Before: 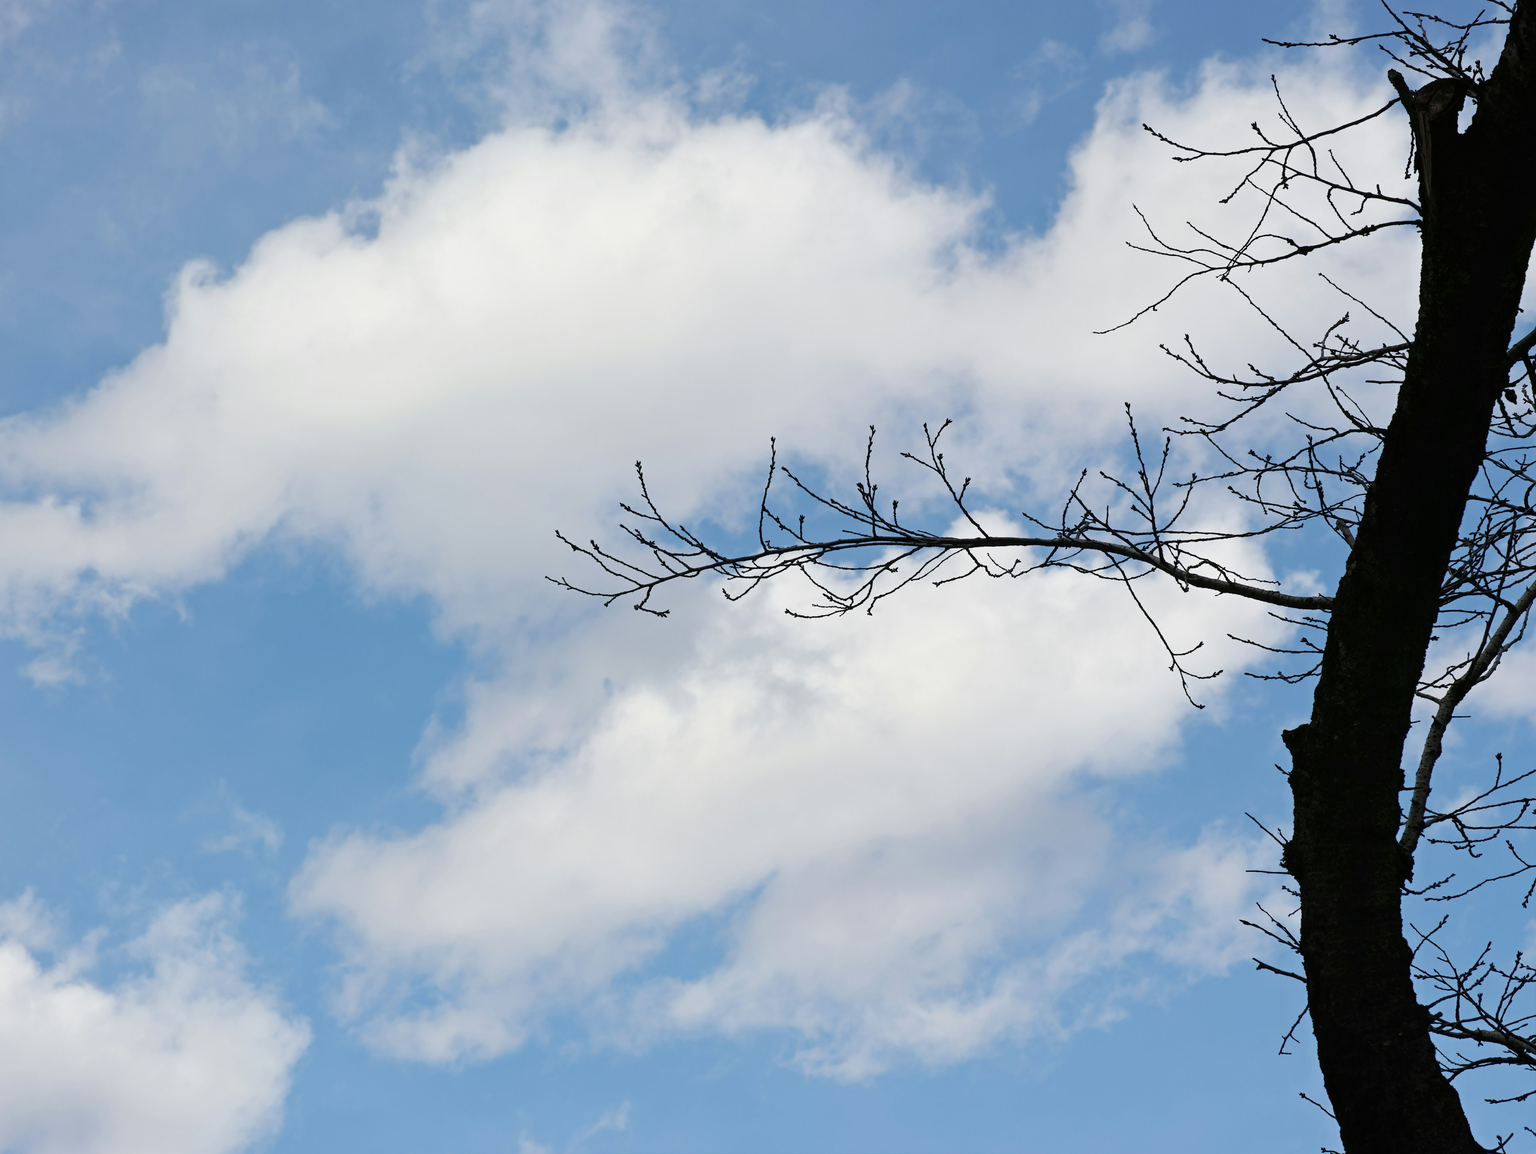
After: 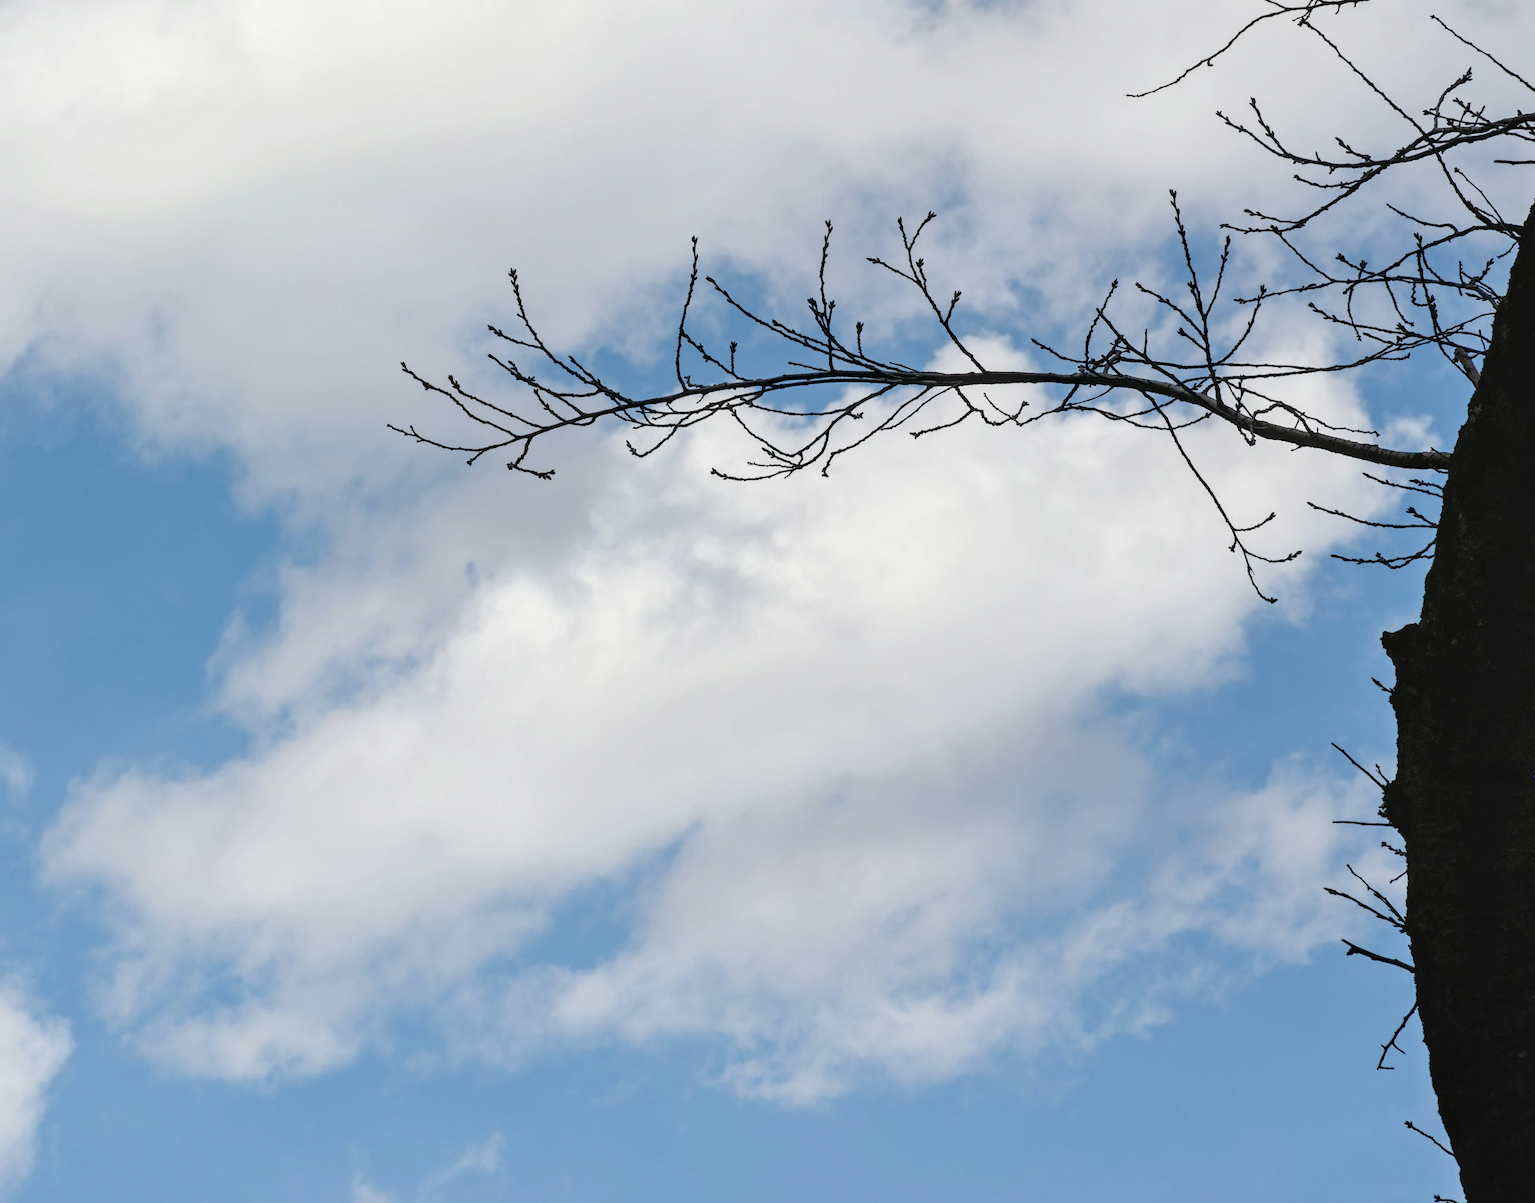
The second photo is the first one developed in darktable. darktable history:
crop: left 16.831%, top 22.705%, right 9.029%
local contrast: on, module defaults
